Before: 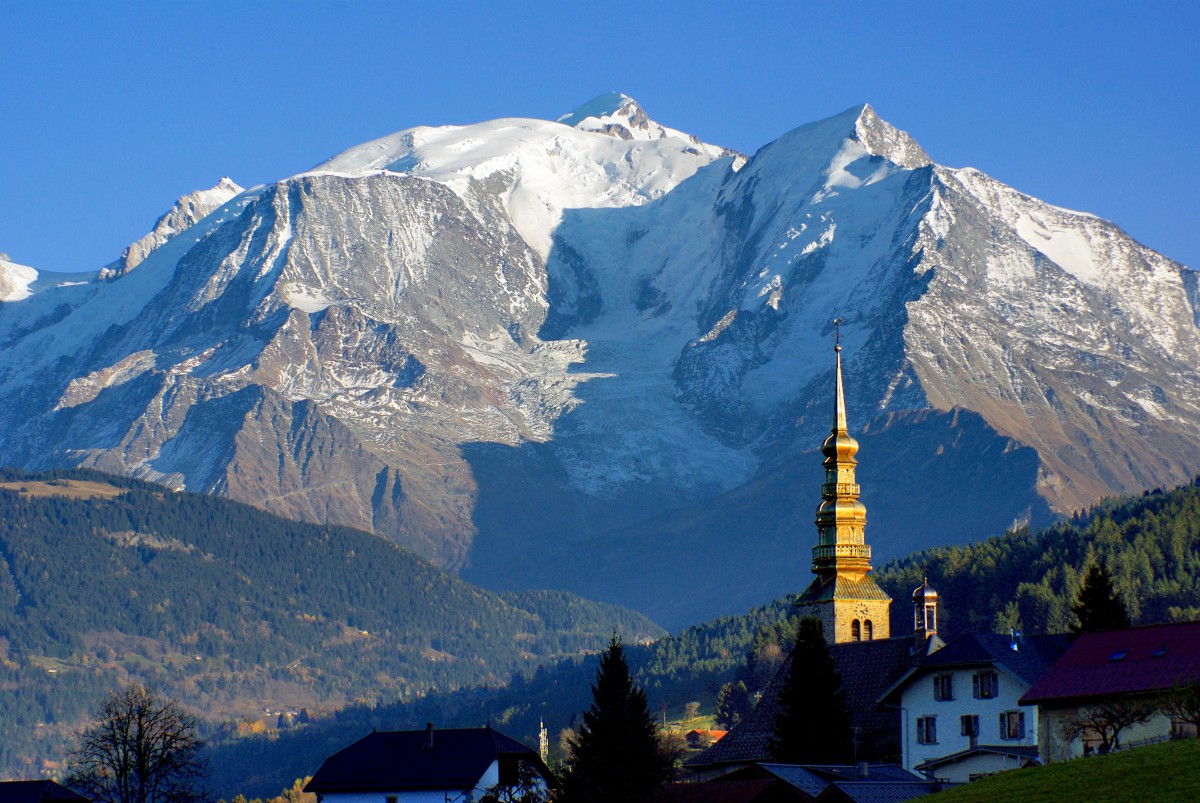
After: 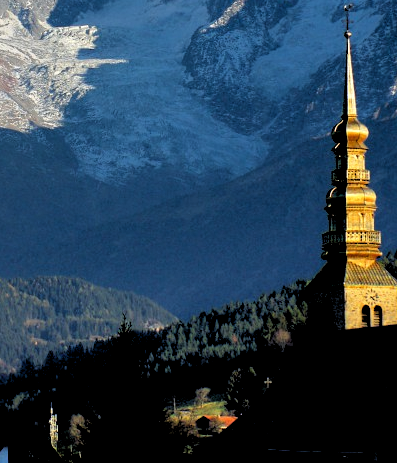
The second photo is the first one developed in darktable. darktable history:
rgb levels: levels [[0.034, 0.472, 0.904], [0, 0.5, 1], [0, 0.5, 1]]
crop: left 40.878%, top 39.176%, right 25.993%, bottom 3.081%
